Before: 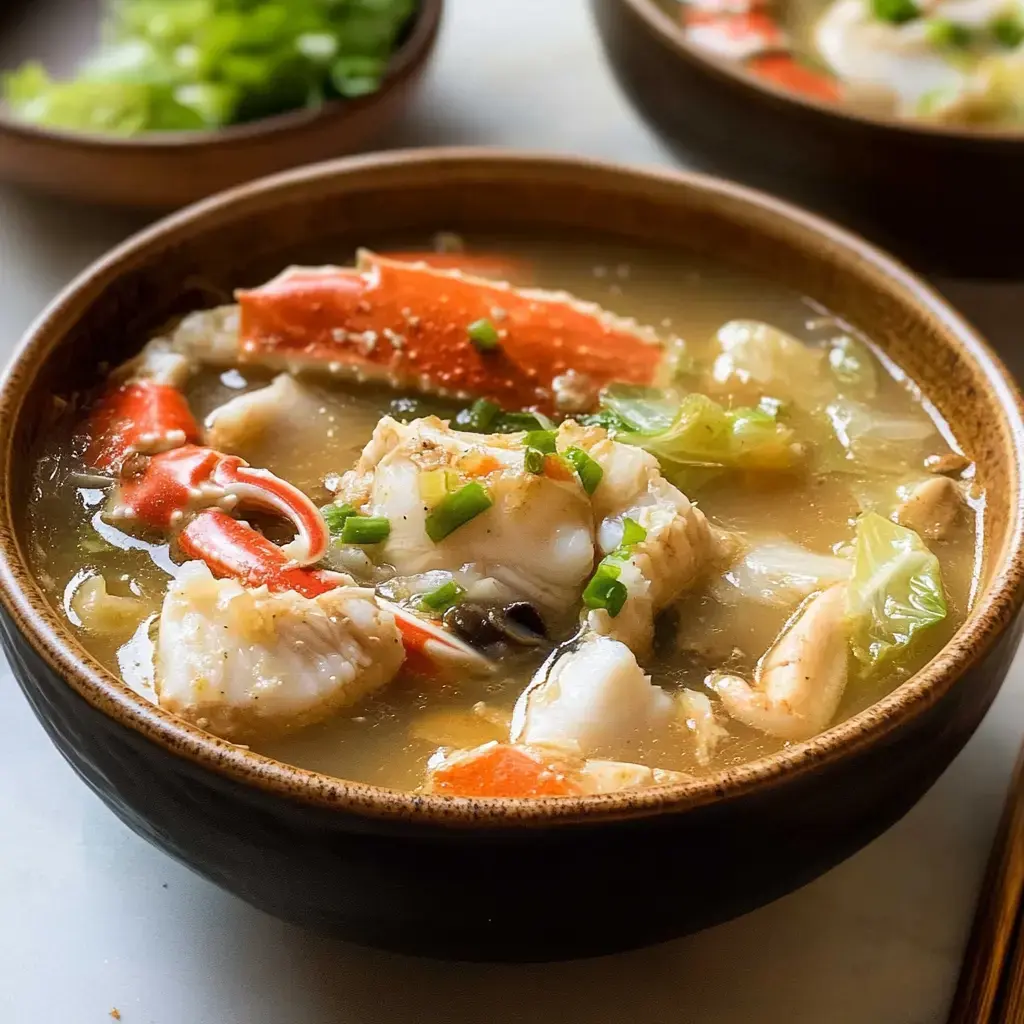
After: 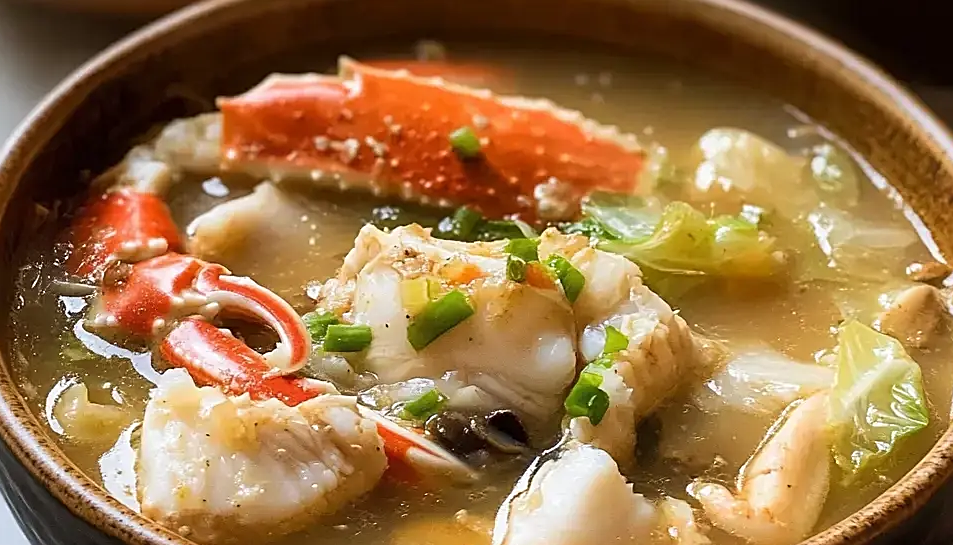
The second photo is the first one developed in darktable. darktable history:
sharpen: on, module defaults
crop: left 1.812%, top 18.84%, right 5.099%, bottom 27.856%
